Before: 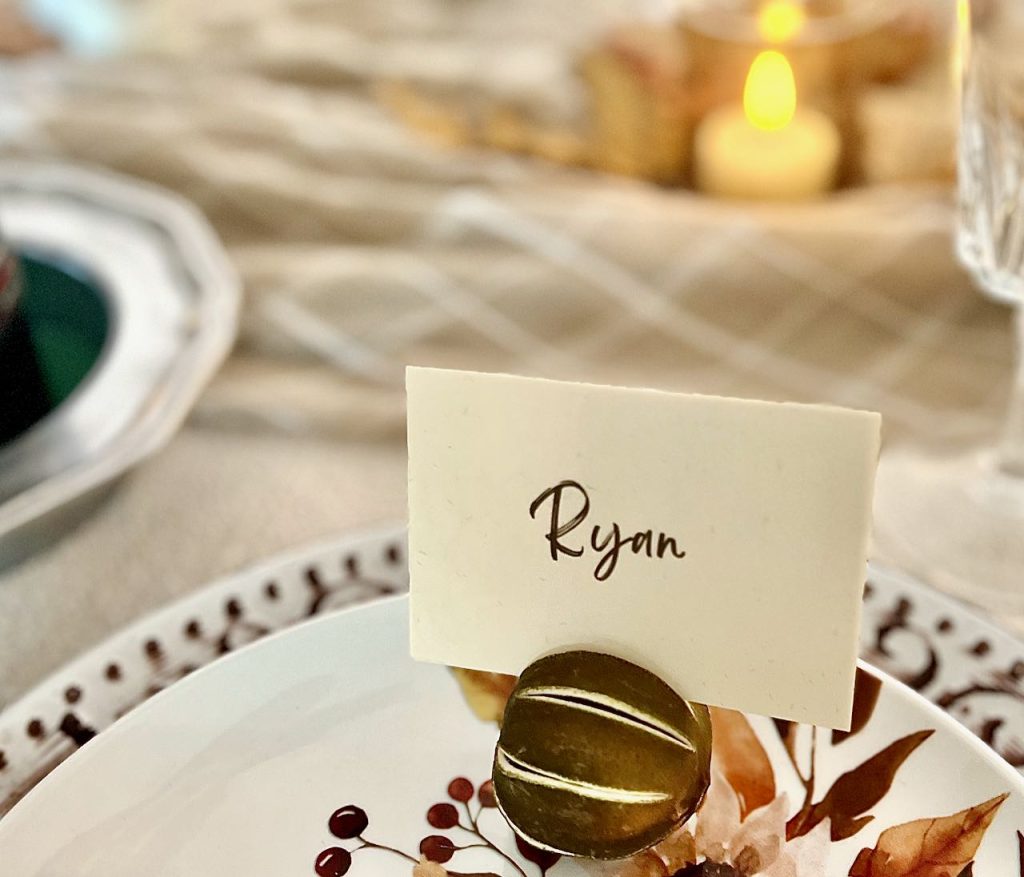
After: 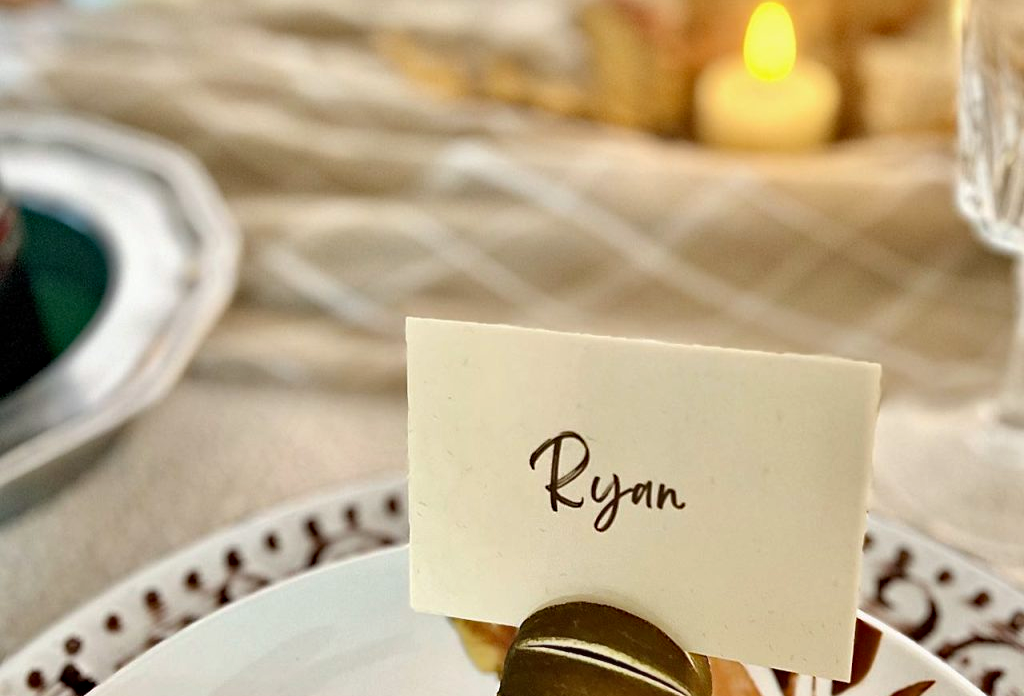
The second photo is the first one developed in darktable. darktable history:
exposure: compensate highlight preservation false
crop and rotate: top 5.667%, bottom 14.937%
haze removal: compatibility mode true, adaptive false
